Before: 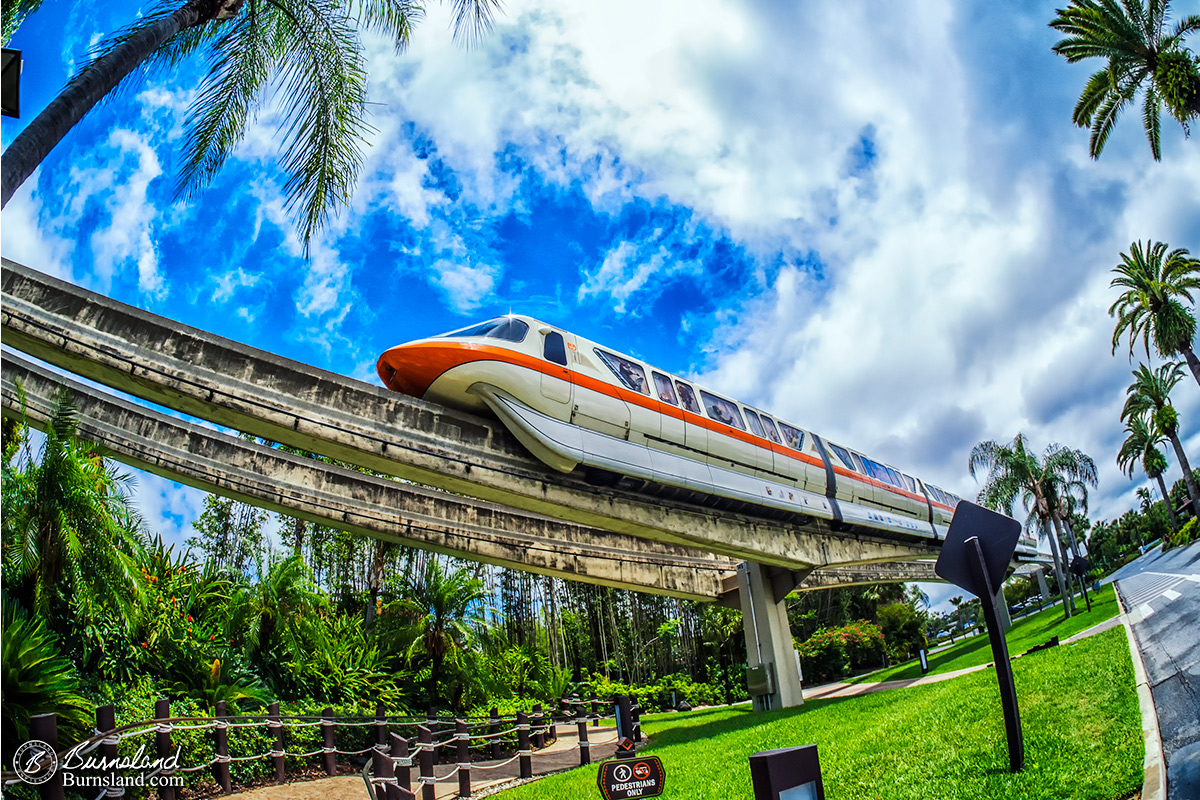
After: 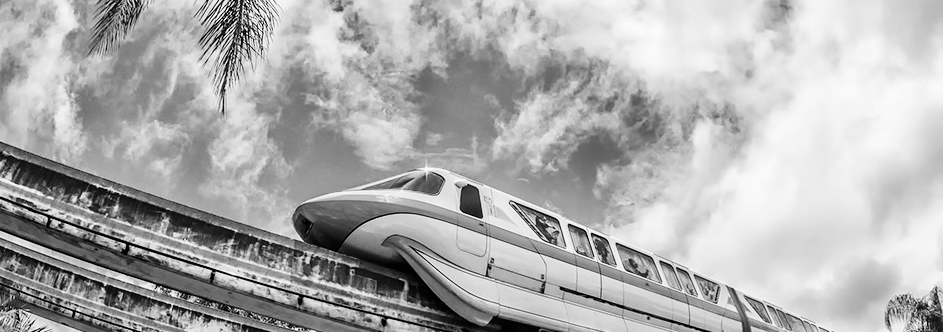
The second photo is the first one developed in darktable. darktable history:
crop: left 7.036%, top 18.398%, right 14.379%, bottom 40.043%
tone curve: curves: ch0 [(0, 0) (0.004, 0.001) (0.133, 0.112) (0.325, 0.362) (0.832, 0.893) (1, 1)], color space Lab, linked channels, preserve colors none
monochrome: on, module defaults
